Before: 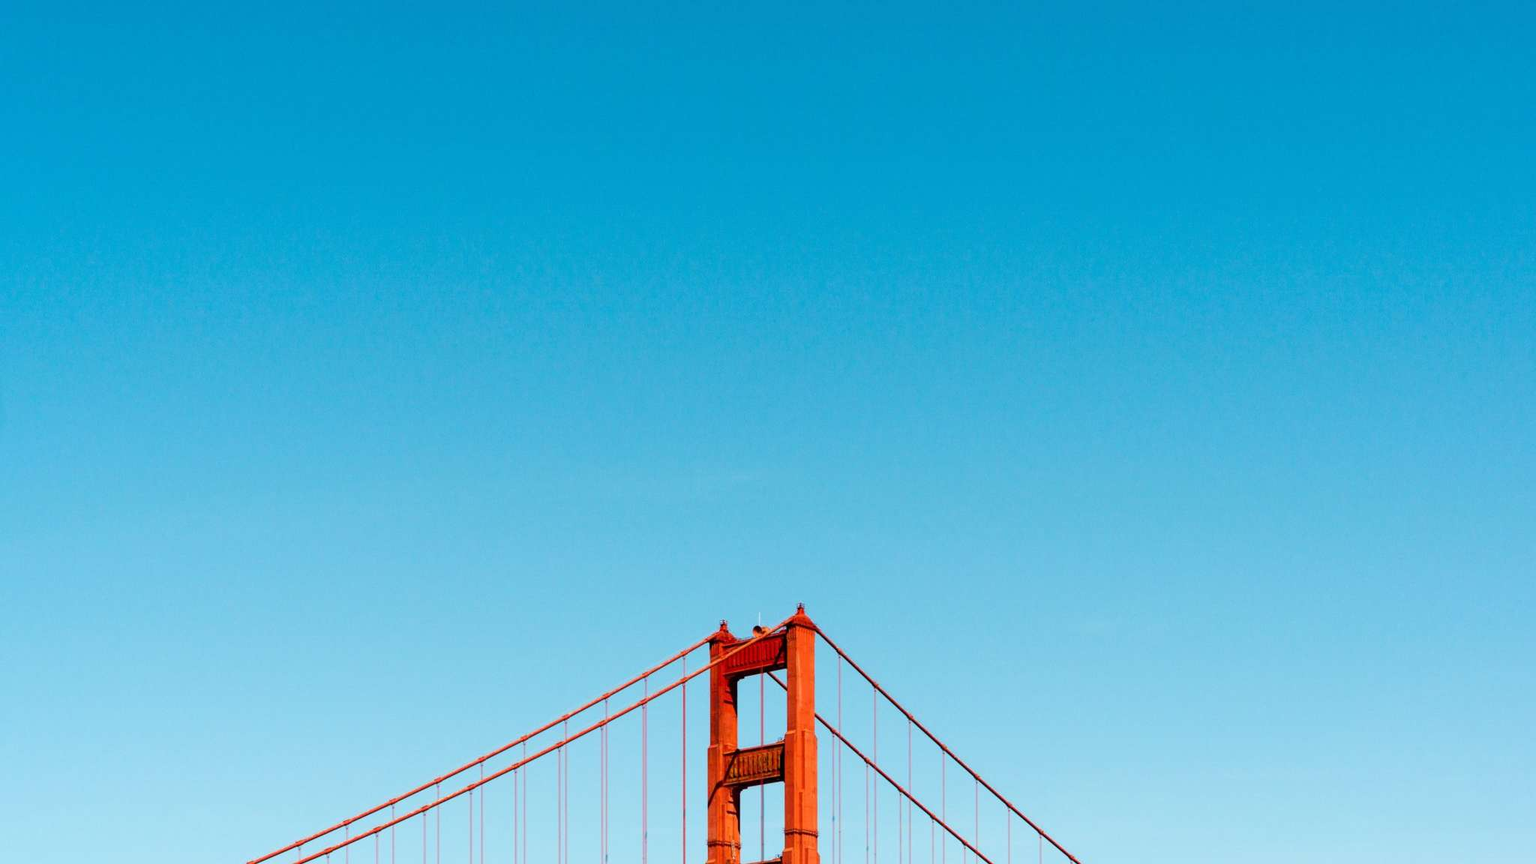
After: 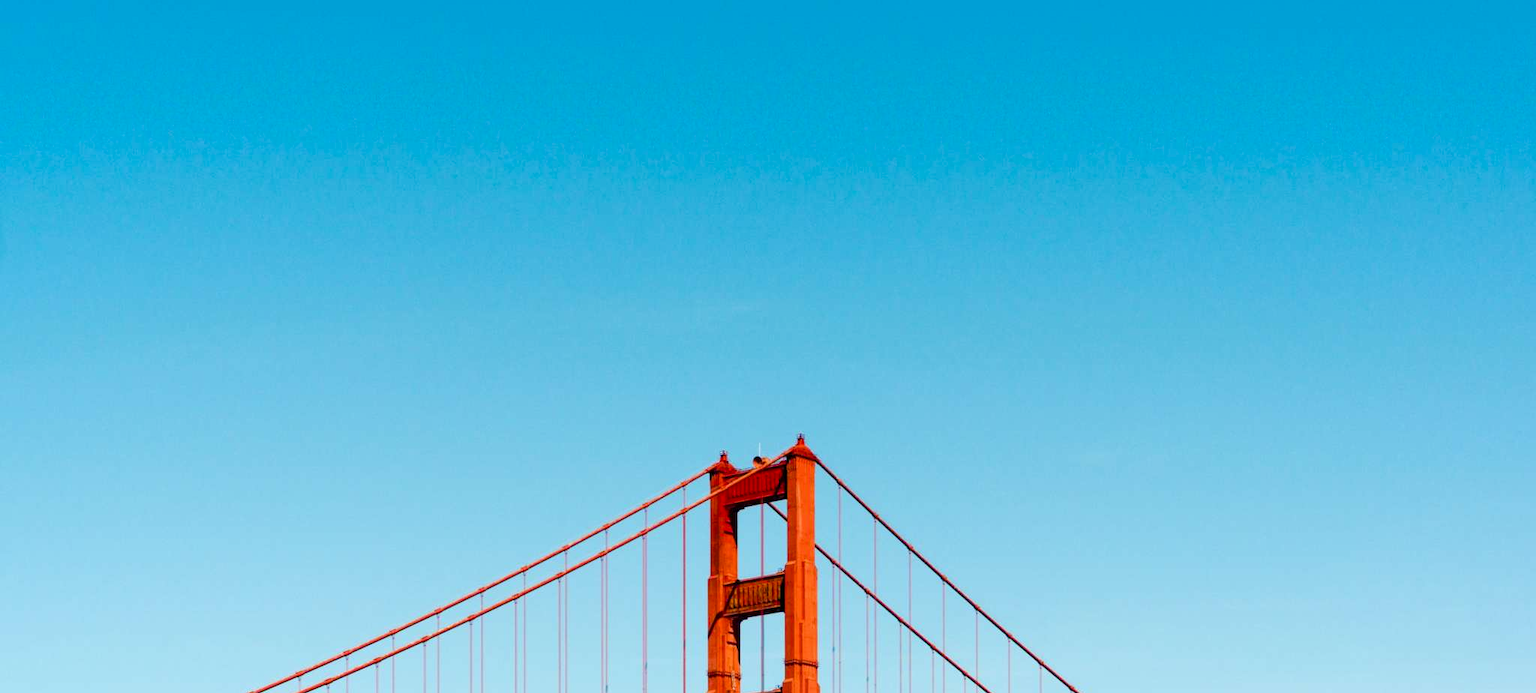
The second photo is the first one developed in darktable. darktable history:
crop and rotate: top 19.659%
color balance rgb: shadows lift › chroma 7.322%, shadows lift › hue 243.74°, perceptual saturation grading › global saturation 20%, perceptual saturation grading › highlights -24.933%, perceptual saturation grading › shadows 26.108%
